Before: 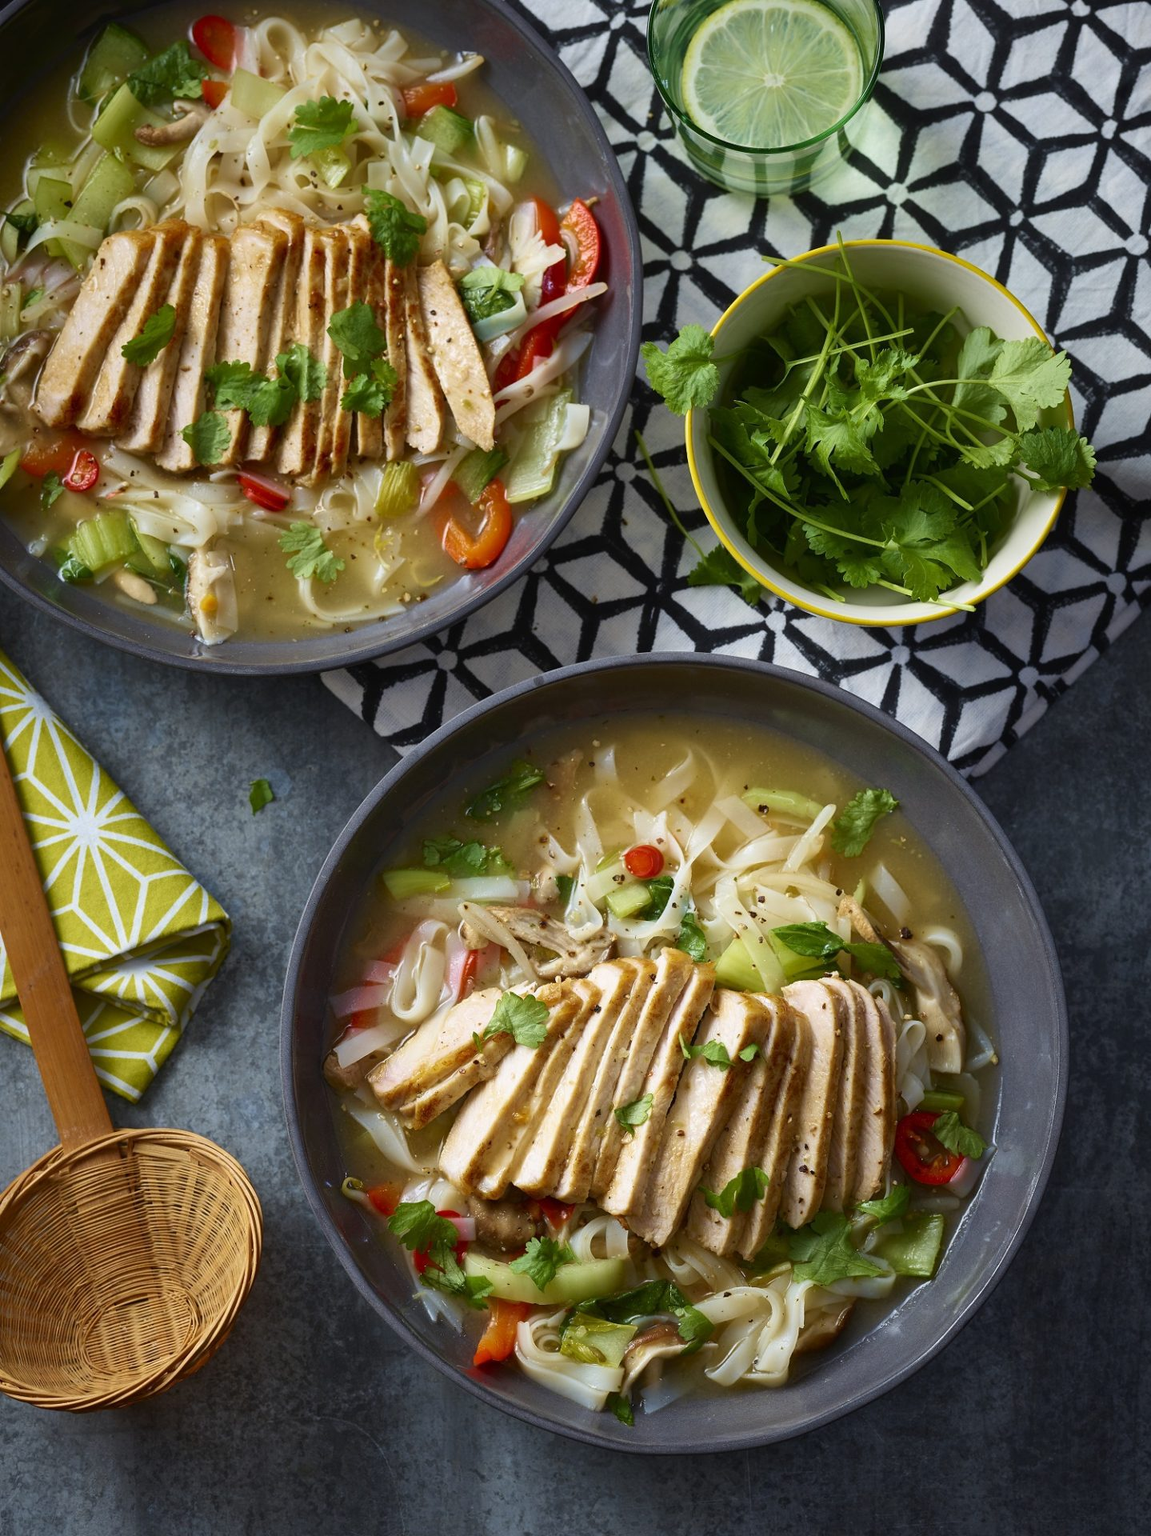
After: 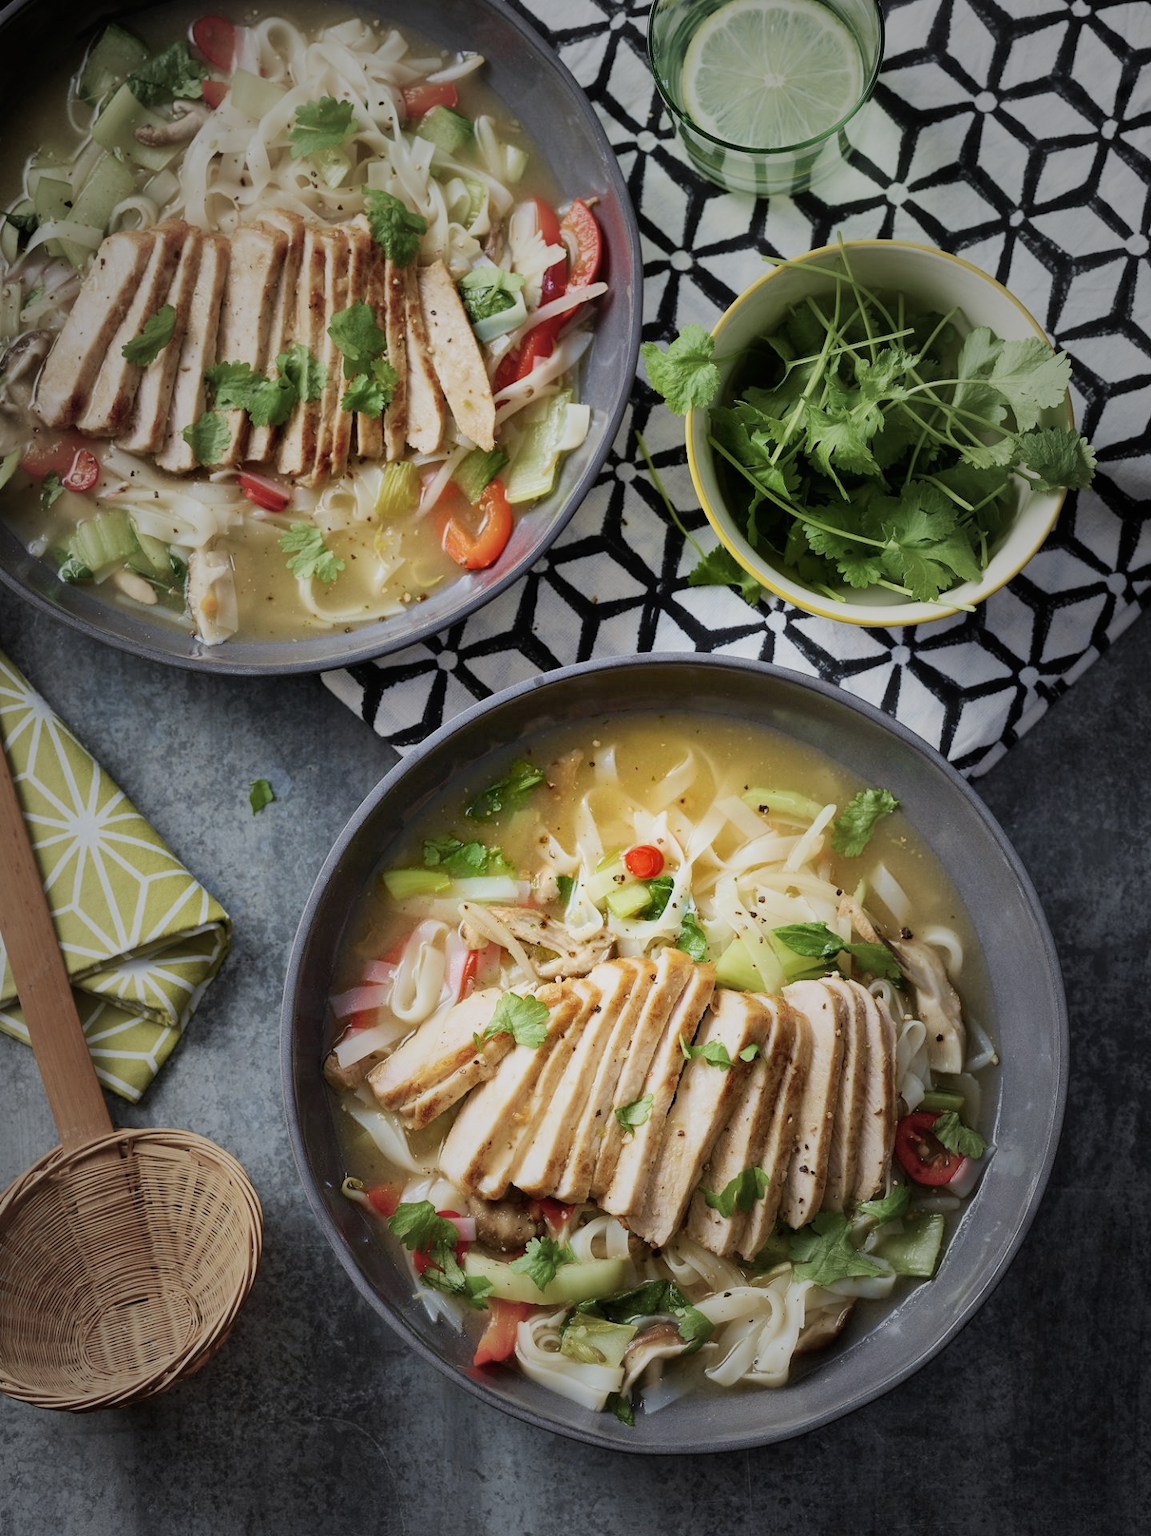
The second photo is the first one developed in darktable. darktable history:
vignetting: fall-off start 16.75%, fall-off radius 99.19%, width/height ratio 0.712
exposure: exposure 0.939 EV, compensate exposure bias true, compensate highlight preservation false
filmic rgb: black relative exposure -8.55 EV, white relative exposure 5.53 EV, hardness 3.38, contrast 1.016
